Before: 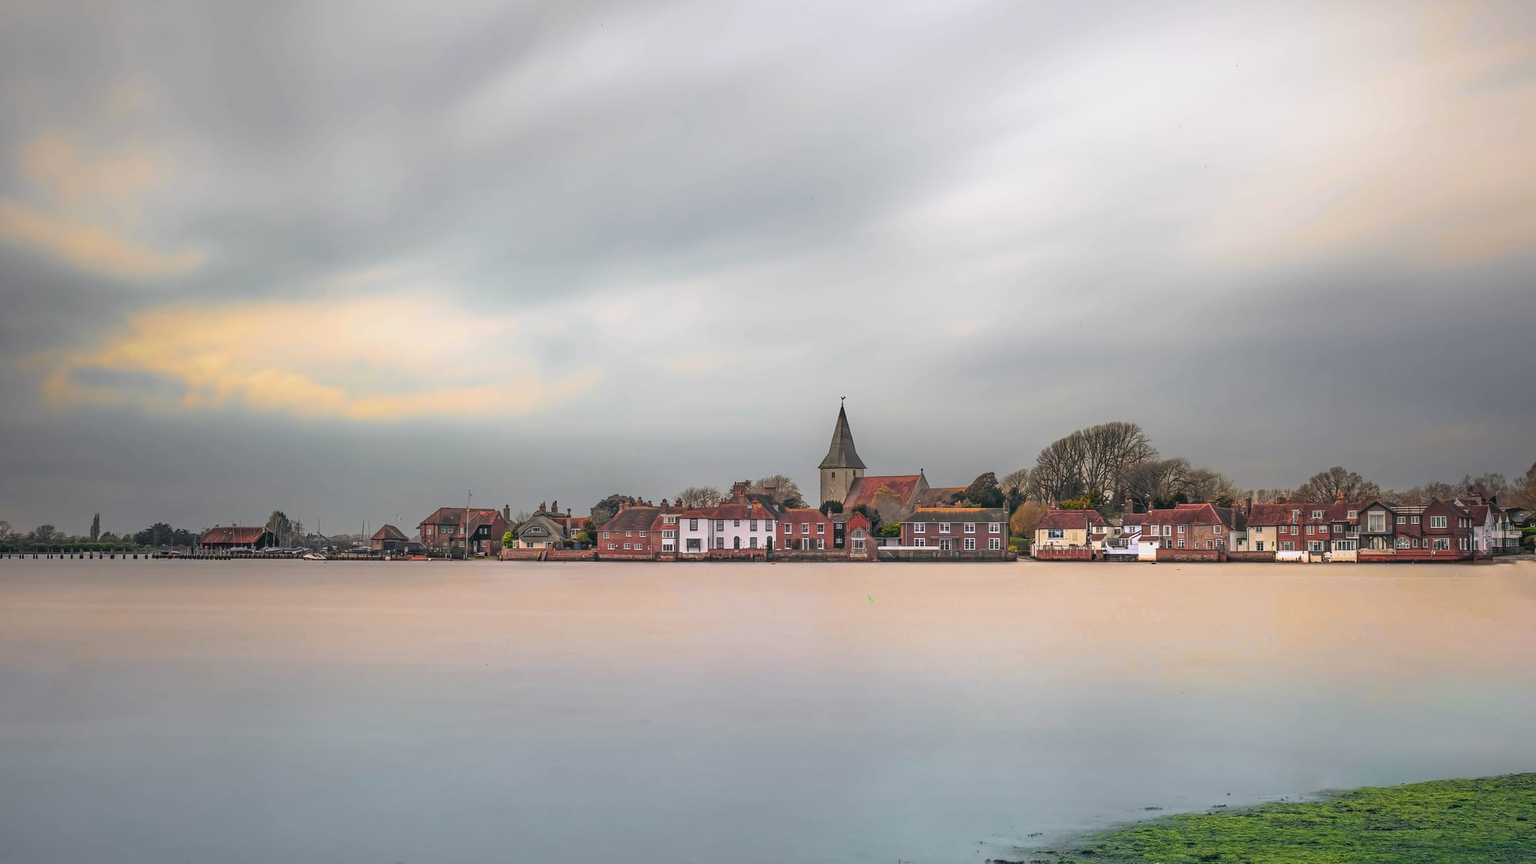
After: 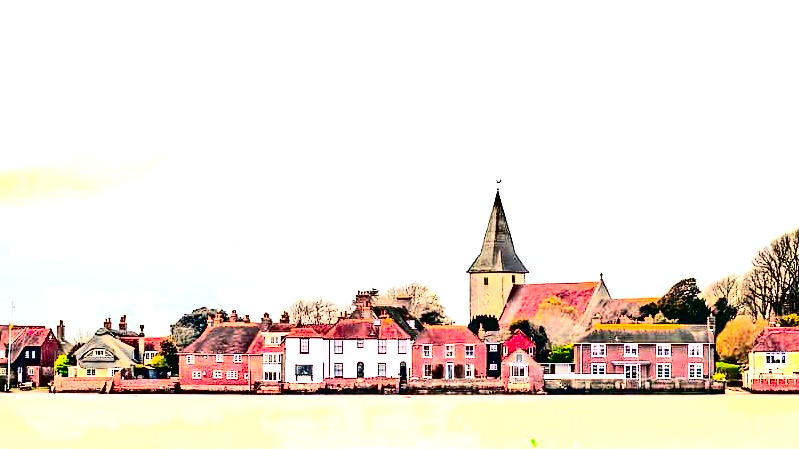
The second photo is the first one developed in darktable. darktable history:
crop: left 30%, top 30%, right 30%, bottom 30%
exposure: black level correction 0, exposure 1.9 EV, compensate highlight preservation false
contrast brightness saturation: contrast 0.77, brightness -1, saturation 1
